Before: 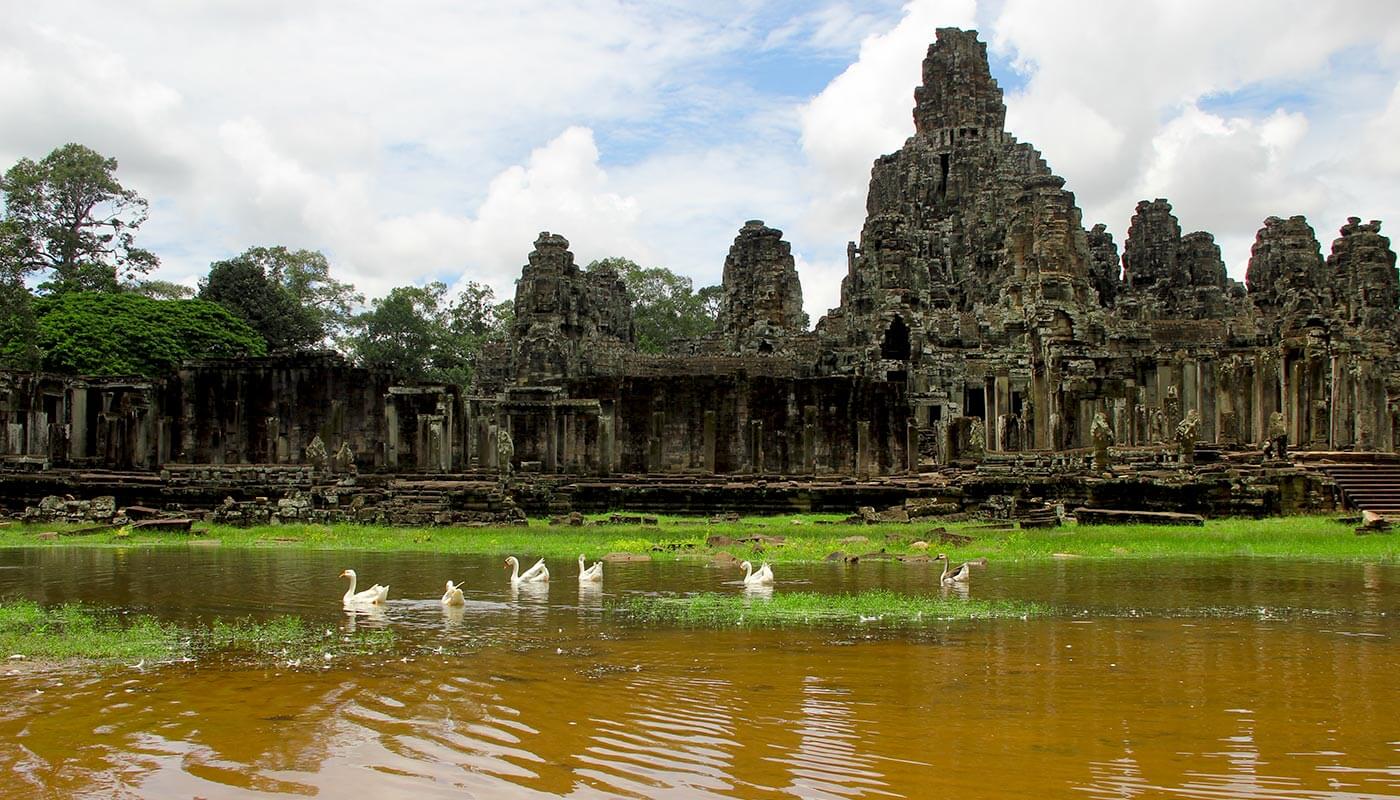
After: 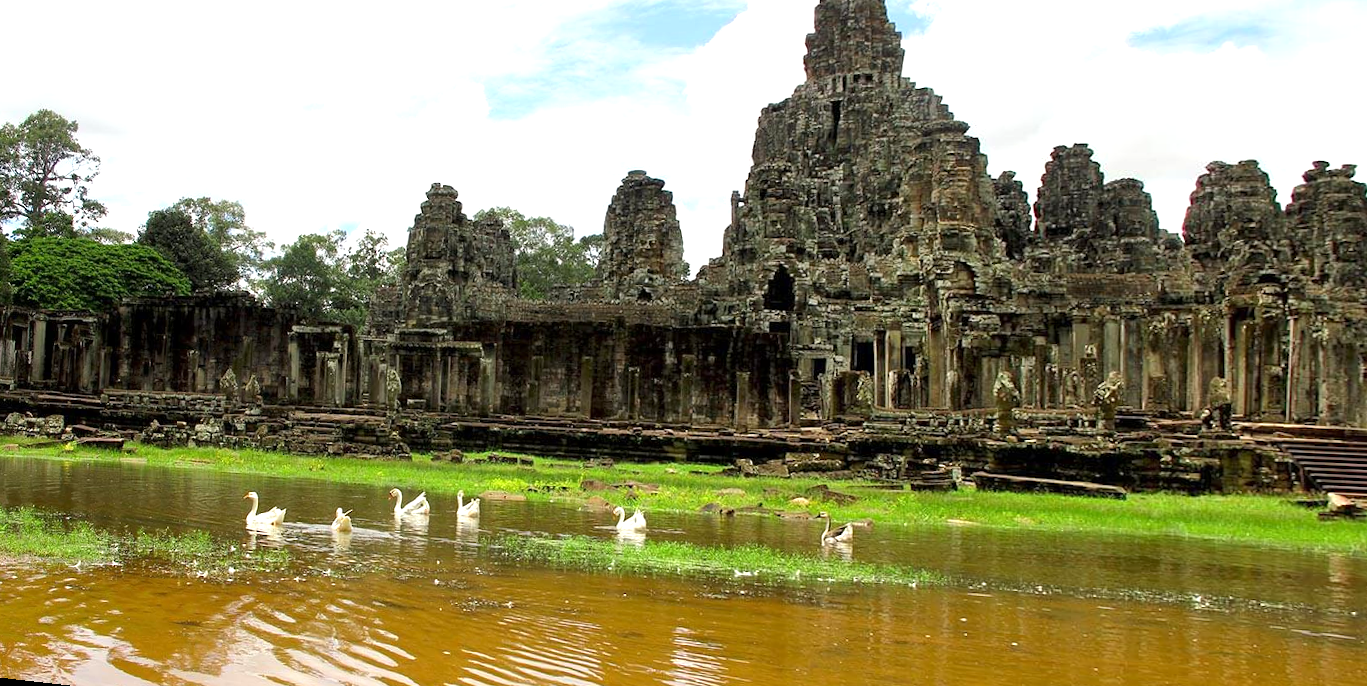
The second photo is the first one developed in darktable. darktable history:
exposure: exposure 0.64 EV, compensate highlight preservation false
rotate and perspective: rotation 1.69°, lens shift (vertical) -0.023, lens shift (horizontal) -0.291, crop left 0.025, crop right 0.988, crop top 0.092, crop bottom 0.842
